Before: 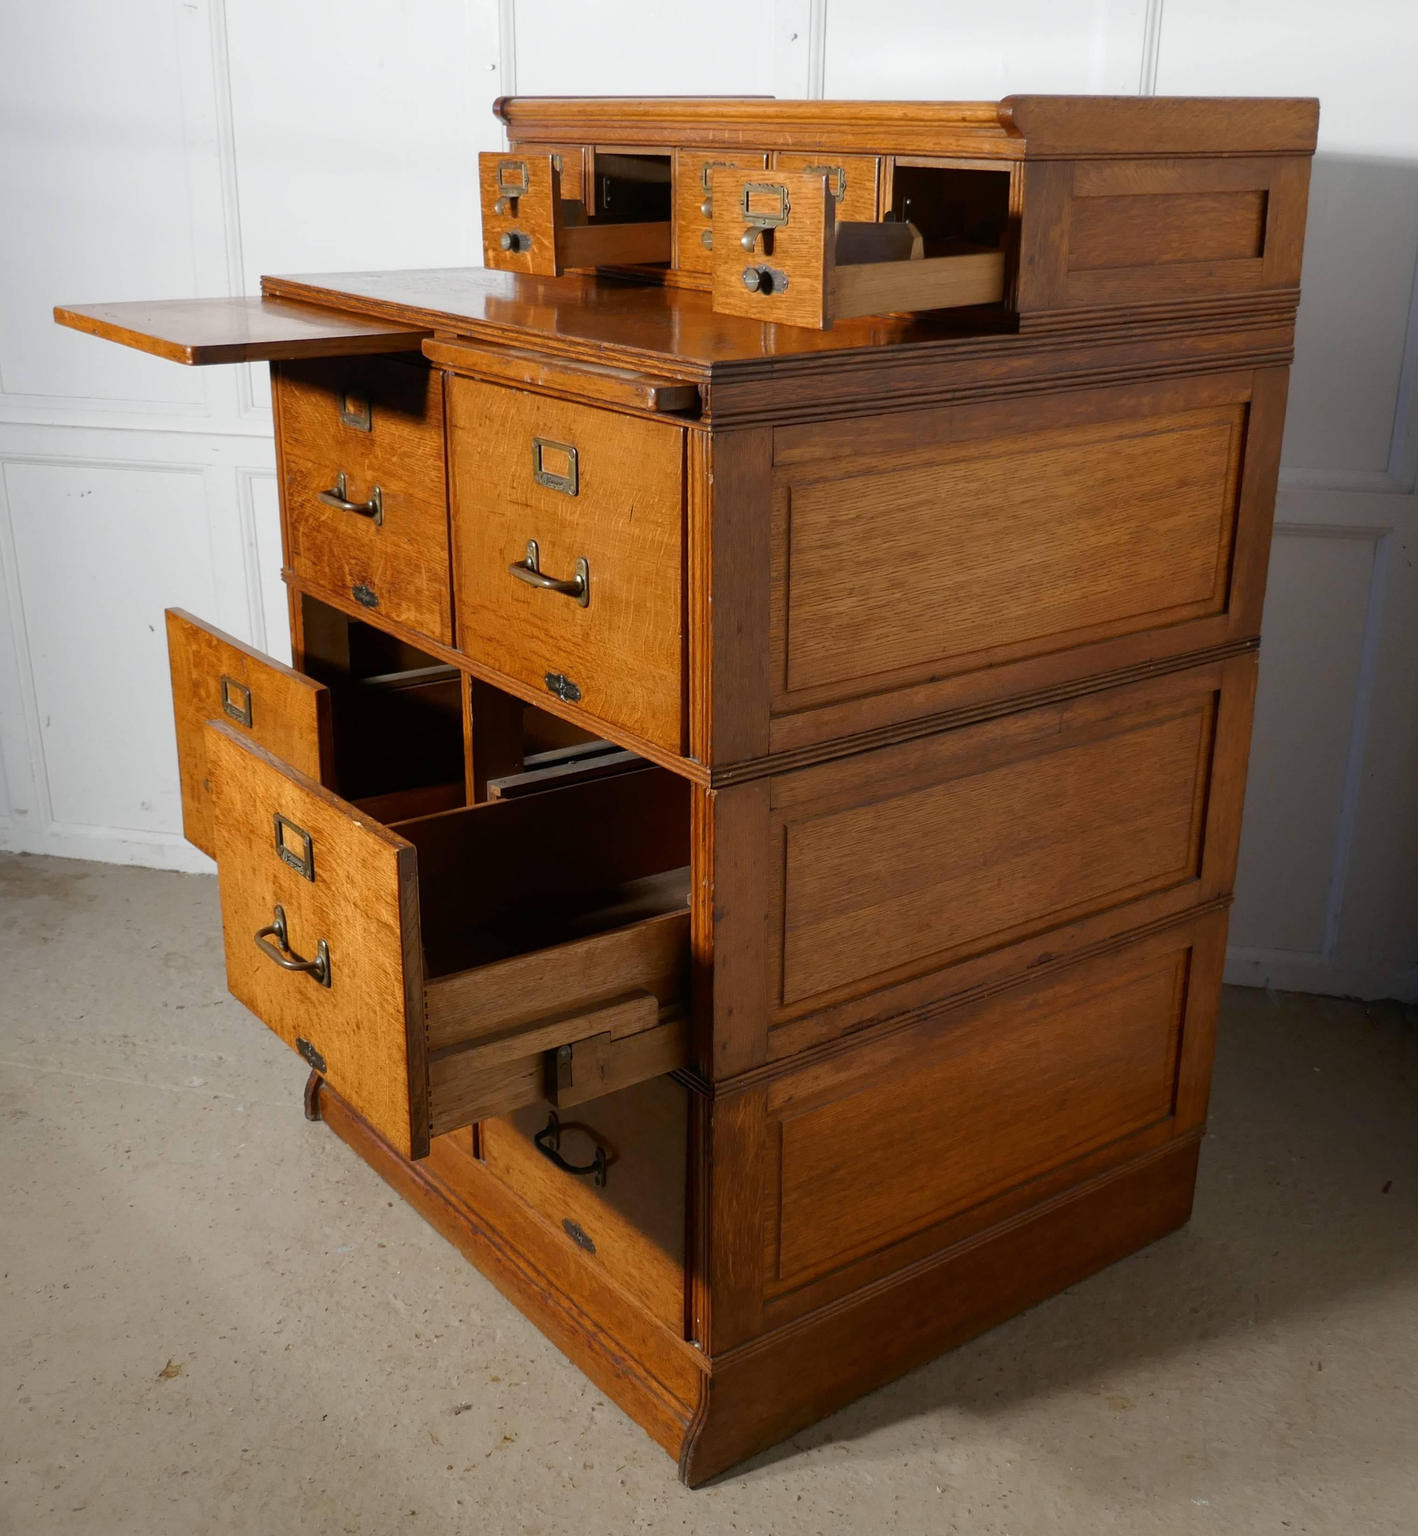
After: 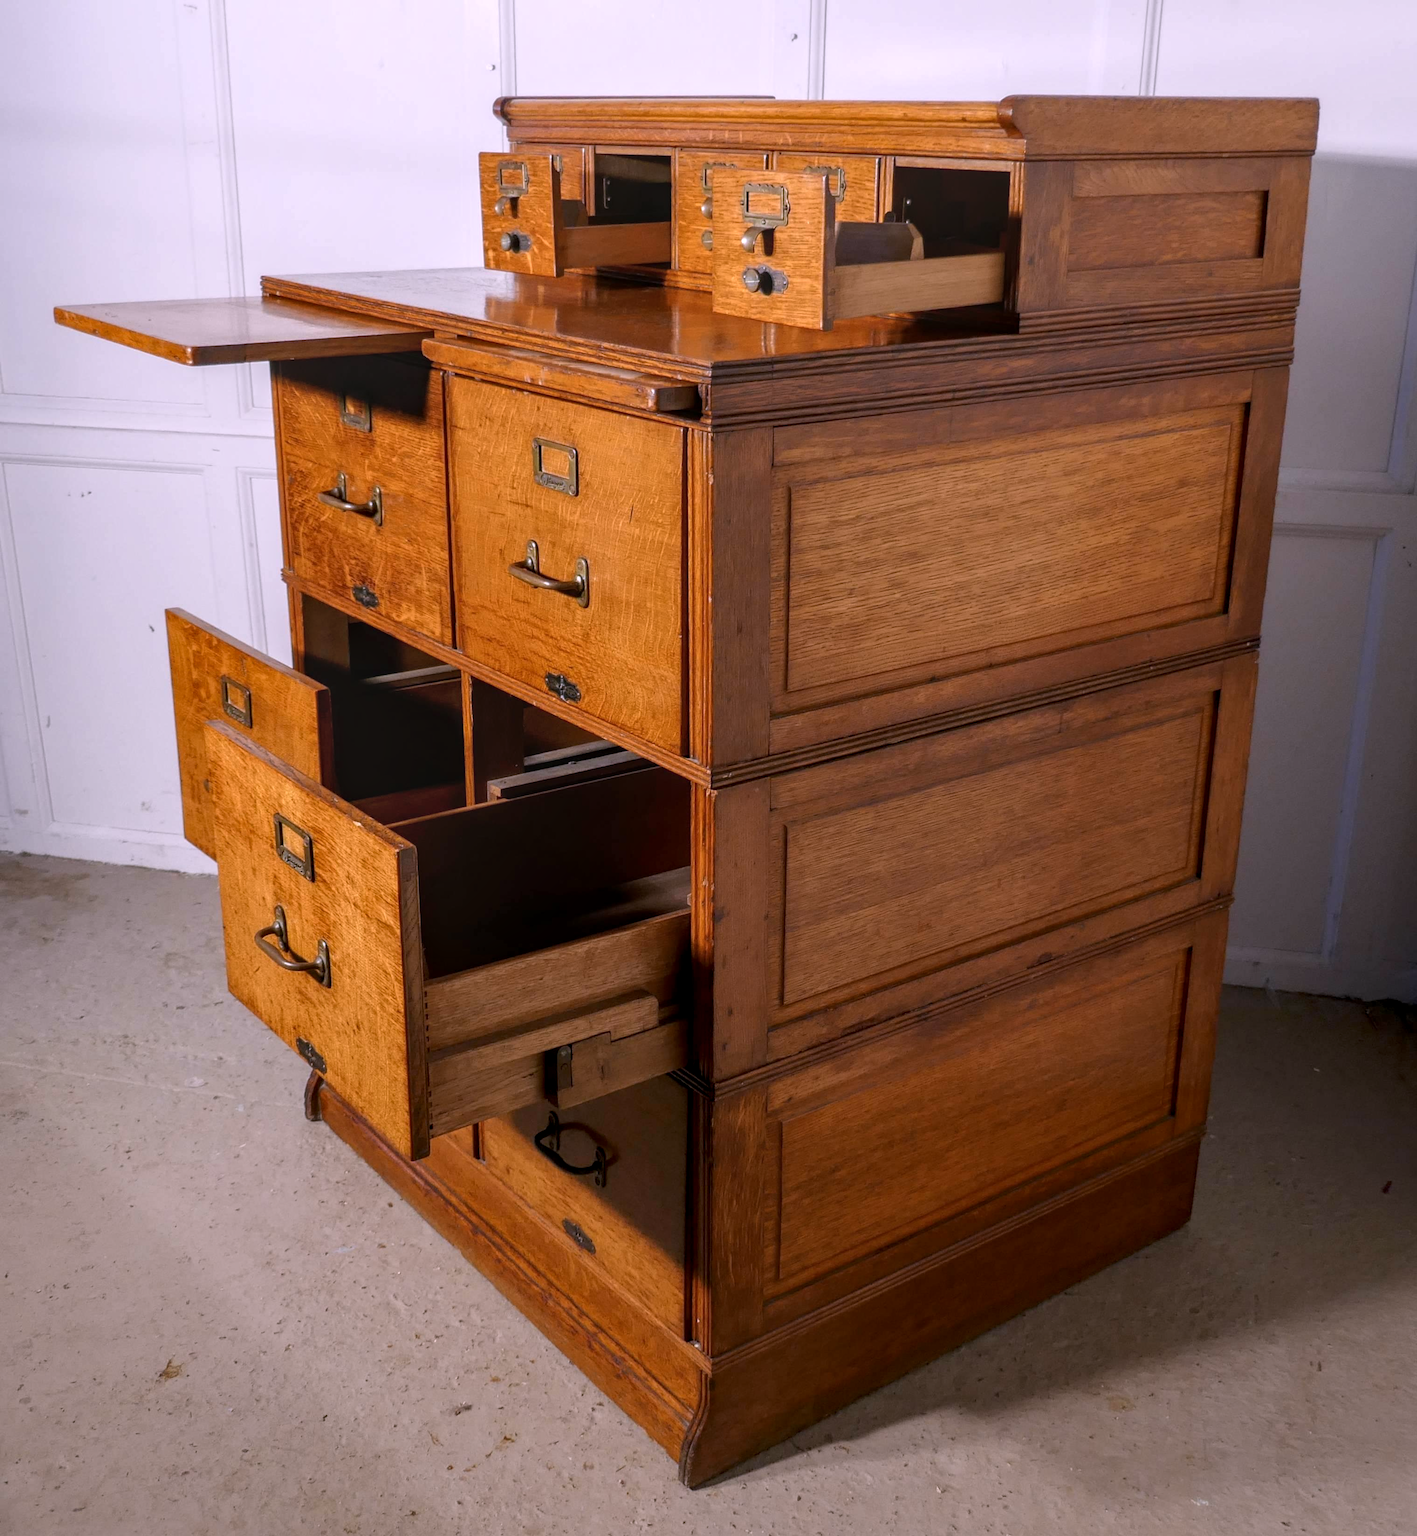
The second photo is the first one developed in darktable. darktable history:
local contrast: highlights 0%, shadows 0%, detail 133%
white balance: red 1.066, blue 1.119
